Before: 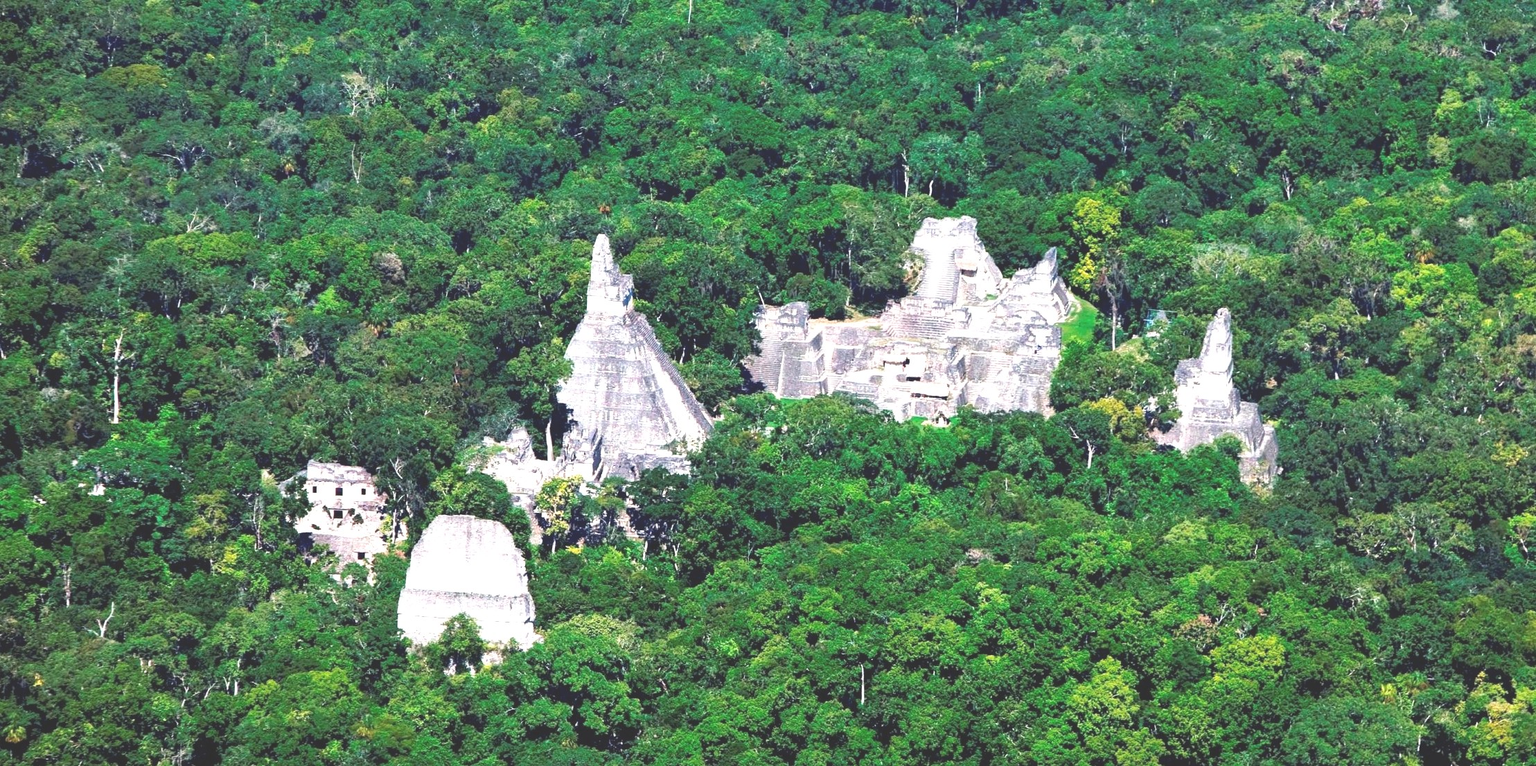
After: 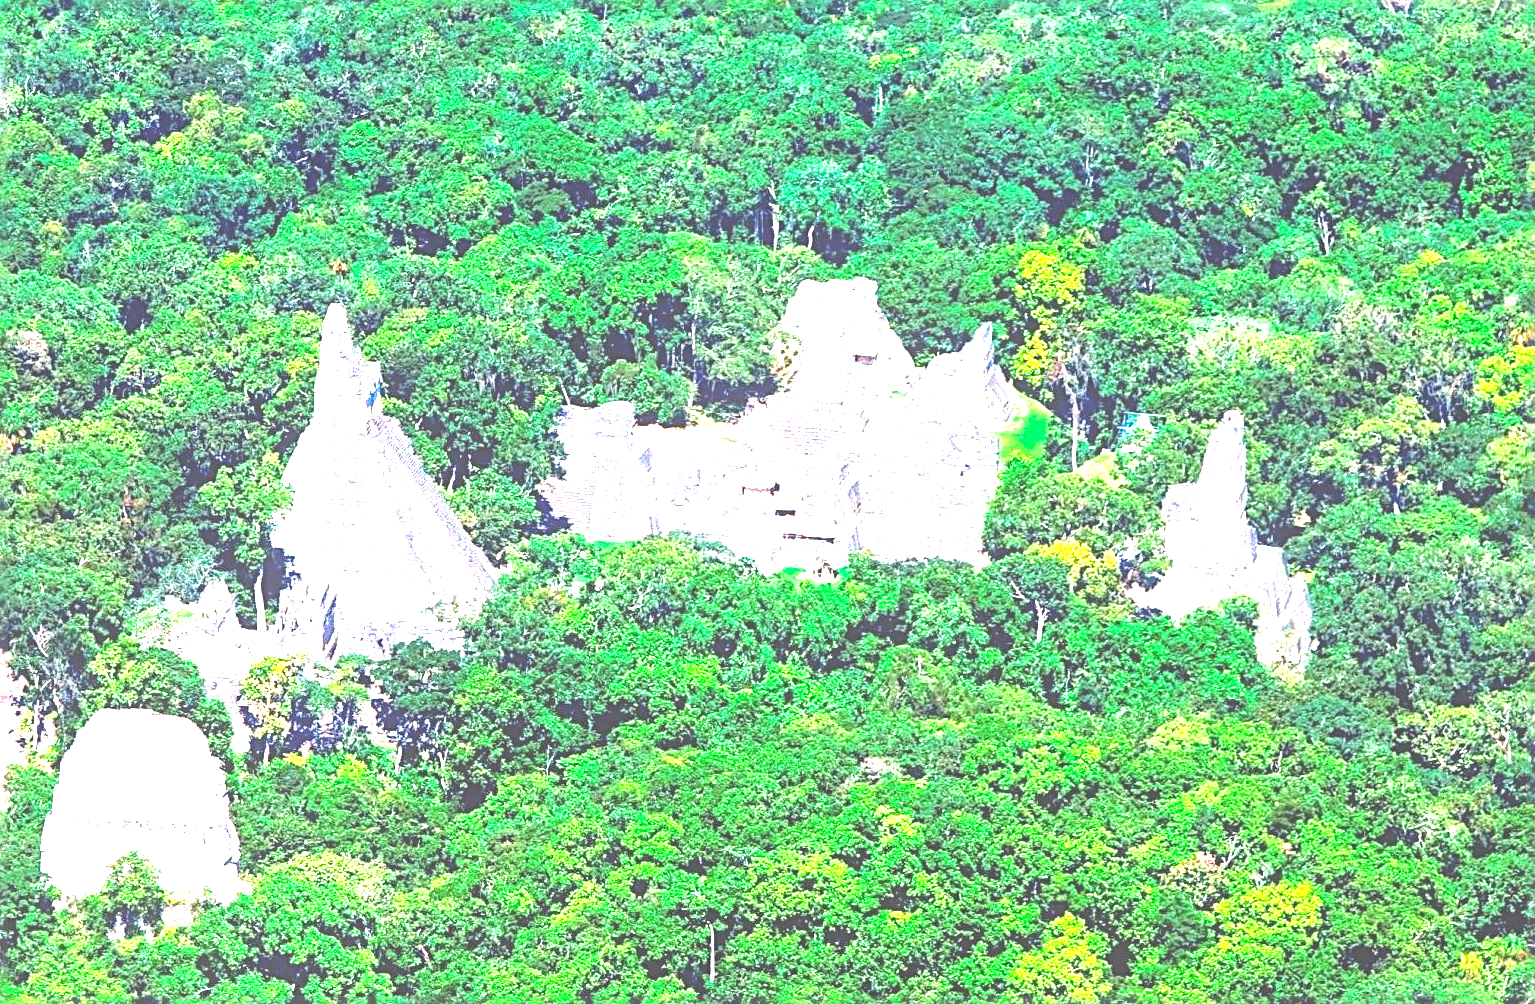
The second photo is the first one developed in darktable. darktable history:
crop and rotate: left 24.074%, top 3.116%, right 6.654%, bottom 6.019%
local contrast: detail 110%
exposure: black level correction 0, exposure 1.699 EV, compensate highlight preservation false
contrast brightness saturation: contrast 0.077, saturation 0.204
sharpen: radius 3.132
